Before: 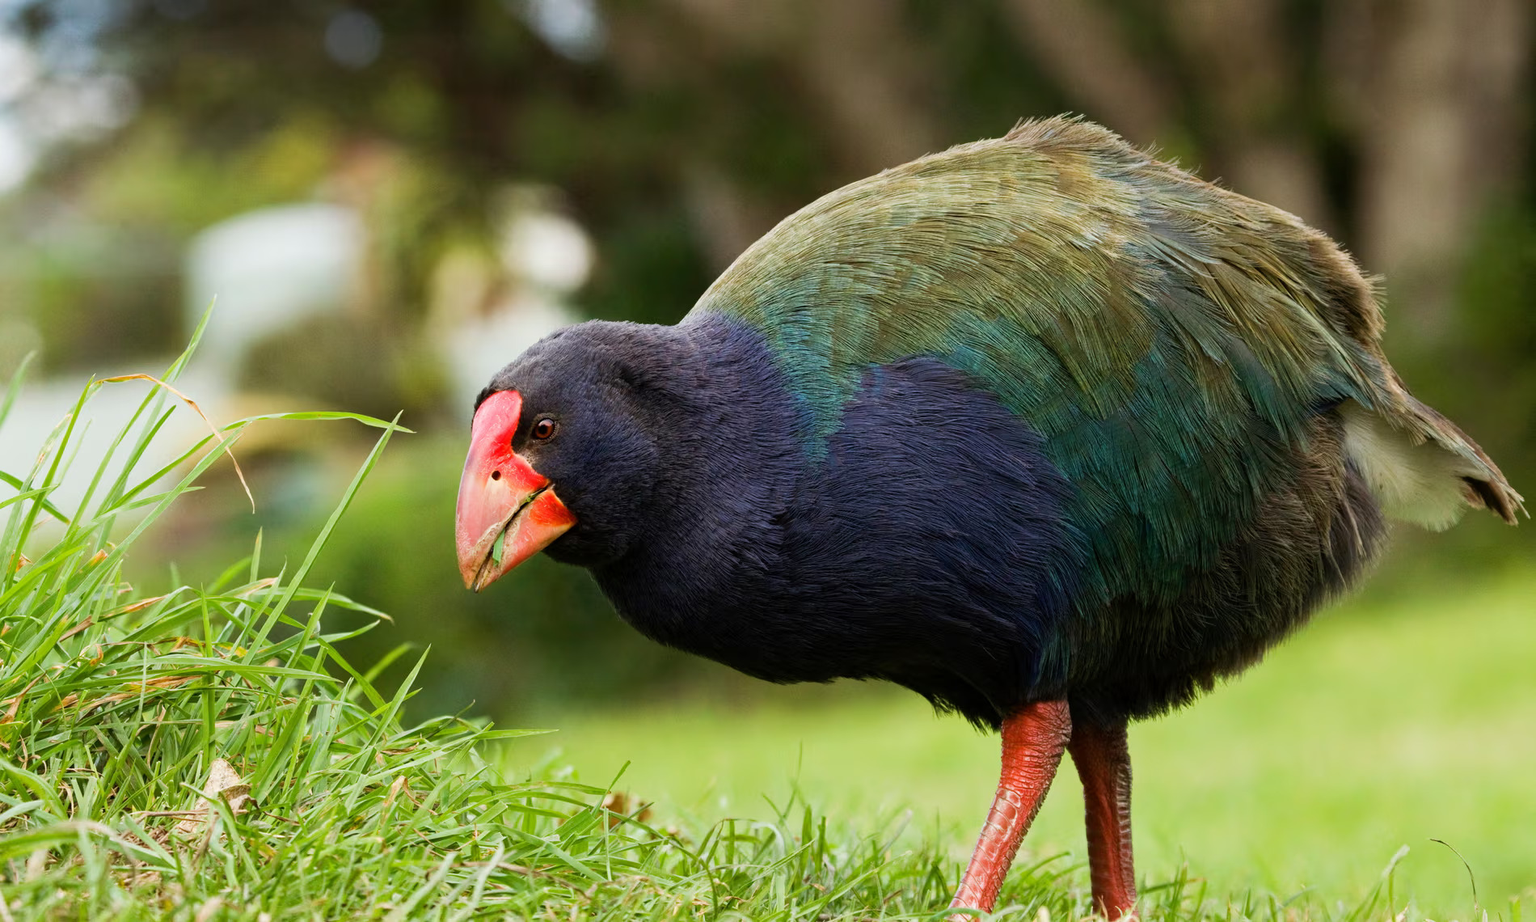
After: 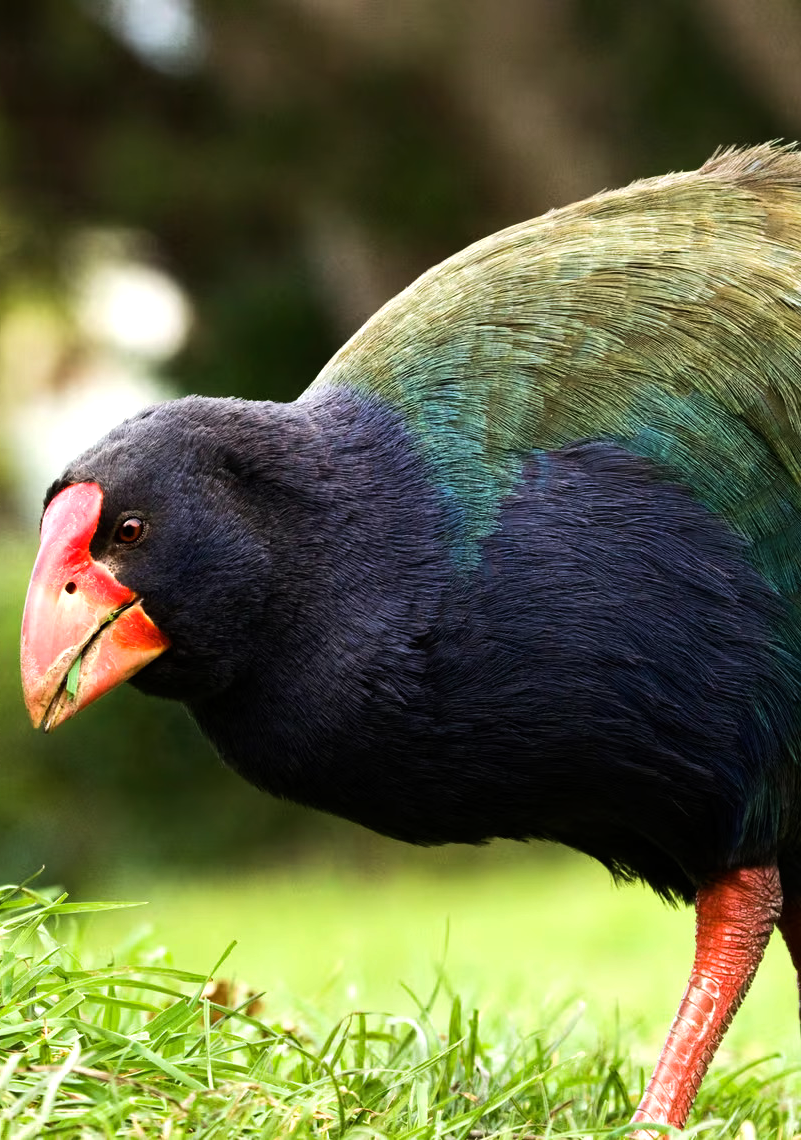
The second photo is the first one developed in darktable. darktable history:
crop: left 28.583%, right 29.231%
tone equalizer: -8 EV -0.75 EV, -7 EV -0.7 EV, -6 EV -0.6 EV, -5 EV -0.4 EV, -3 EV 0.4 EV, -2 EV 0.6 EV, -1 EV 0.7 EV, +0 EV 0.75 EV, edges refinement/feathering 500, mask exposure compensation -1.57 EV, preserve details no
